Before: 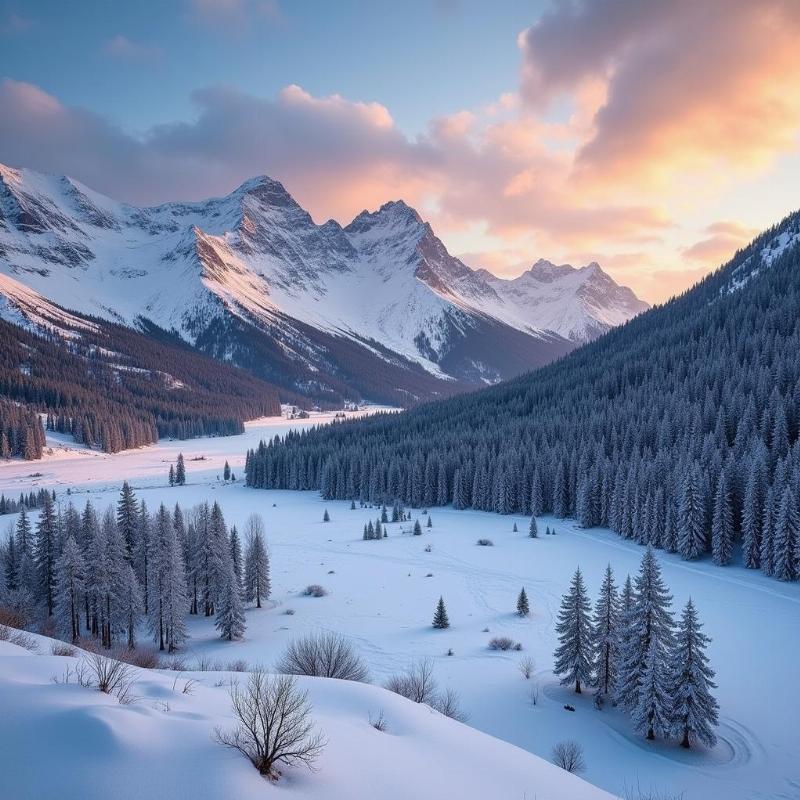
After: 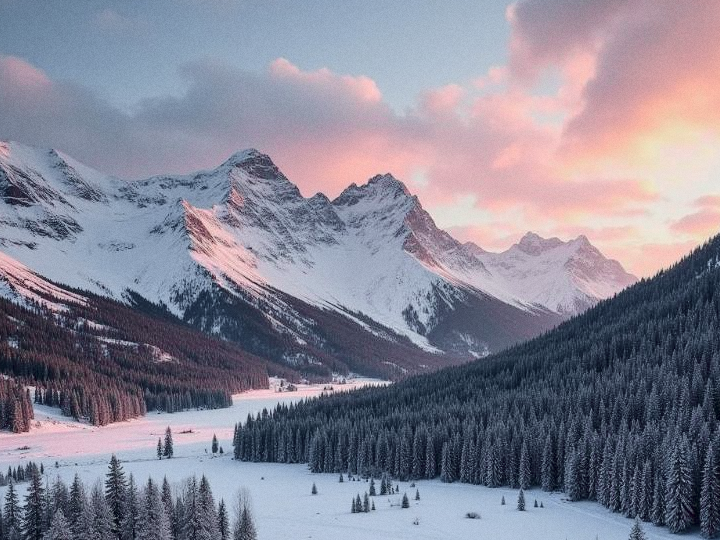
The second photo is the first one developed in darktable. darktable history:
crop: left 1.509%, top 3.452%, right 7.696%, bottom 28.452%
grain: coarseness 0.09 ISO, strength 16.61%
tone curve: curves: ch0 [(0, 0) (0.058, 0.022) (0.265, 0.208) (0.41, 0.417) (0.485, 0.524) (0.638, 0.673) (0.845, 0.828) (0.994, 0.964)]; ch1 [(0, 0) (0.136, 0.146) (0.317, 0.34) (0.382, 0.408) (0.469, 0.482) (0.498, 0.497) (0.557, 0.573) (0.644, 0.643) (0.725, 0.765) (1, 1)]; ch2 [(0, 0) (0.352, 0.403) (0.45, 0.469) (0.502, 0.504) (0.54, 0.524) (0.592, 0.566) (0.638, 0.599) (1, 1)], color space Lab, independent channels, preserve colors none
